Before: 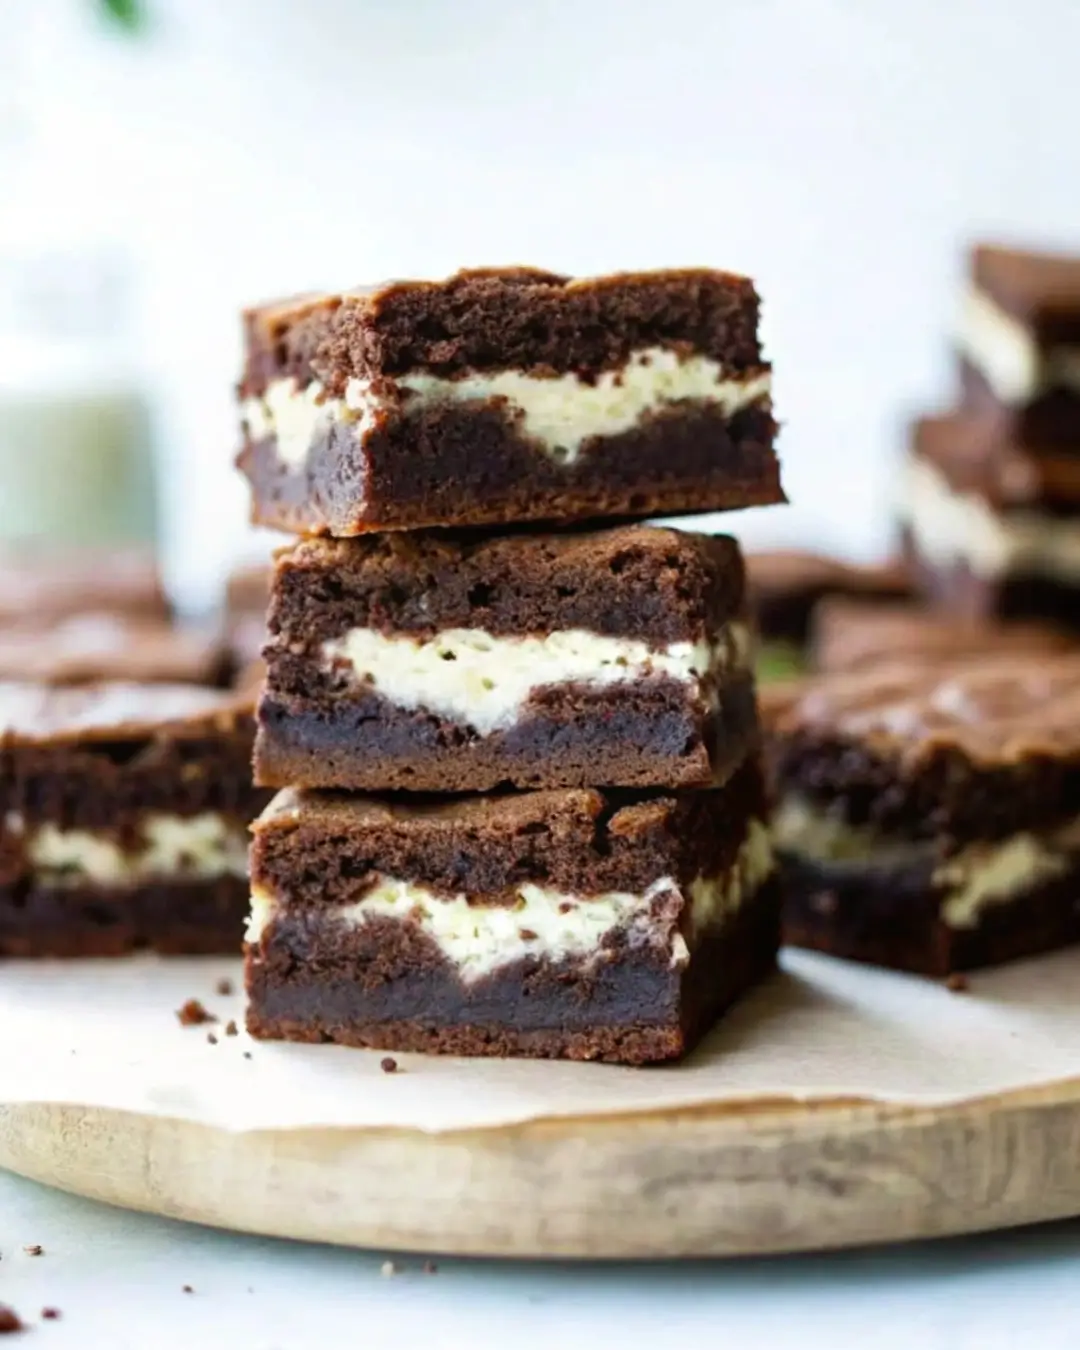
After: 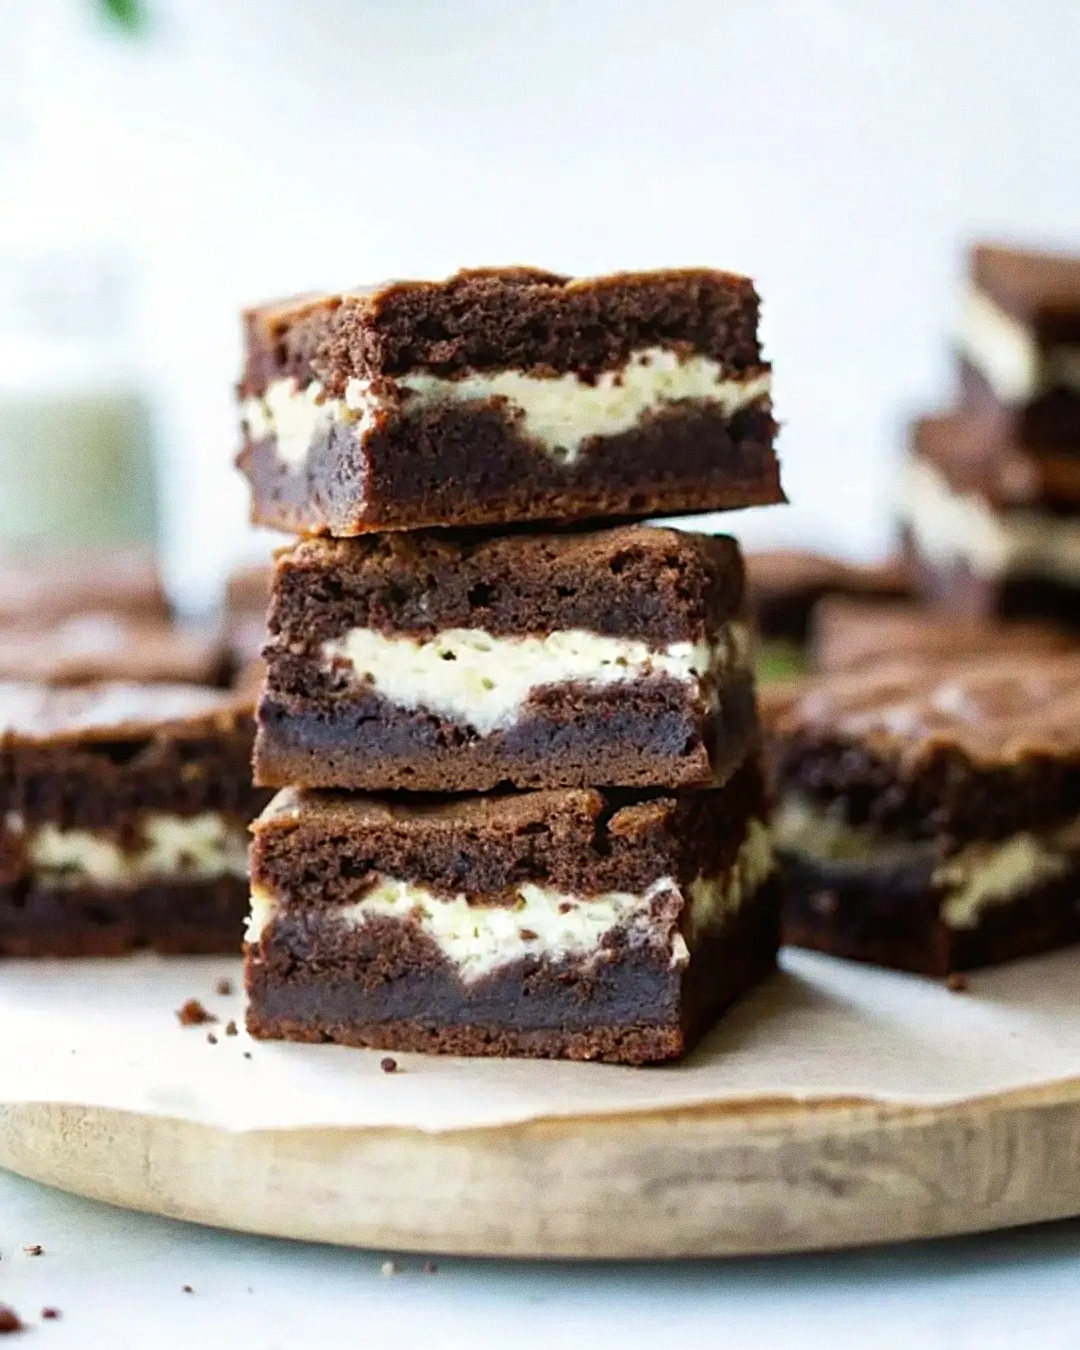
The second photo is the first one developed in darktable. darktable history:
grain: strength 26%
sharpen: on, module defaults
